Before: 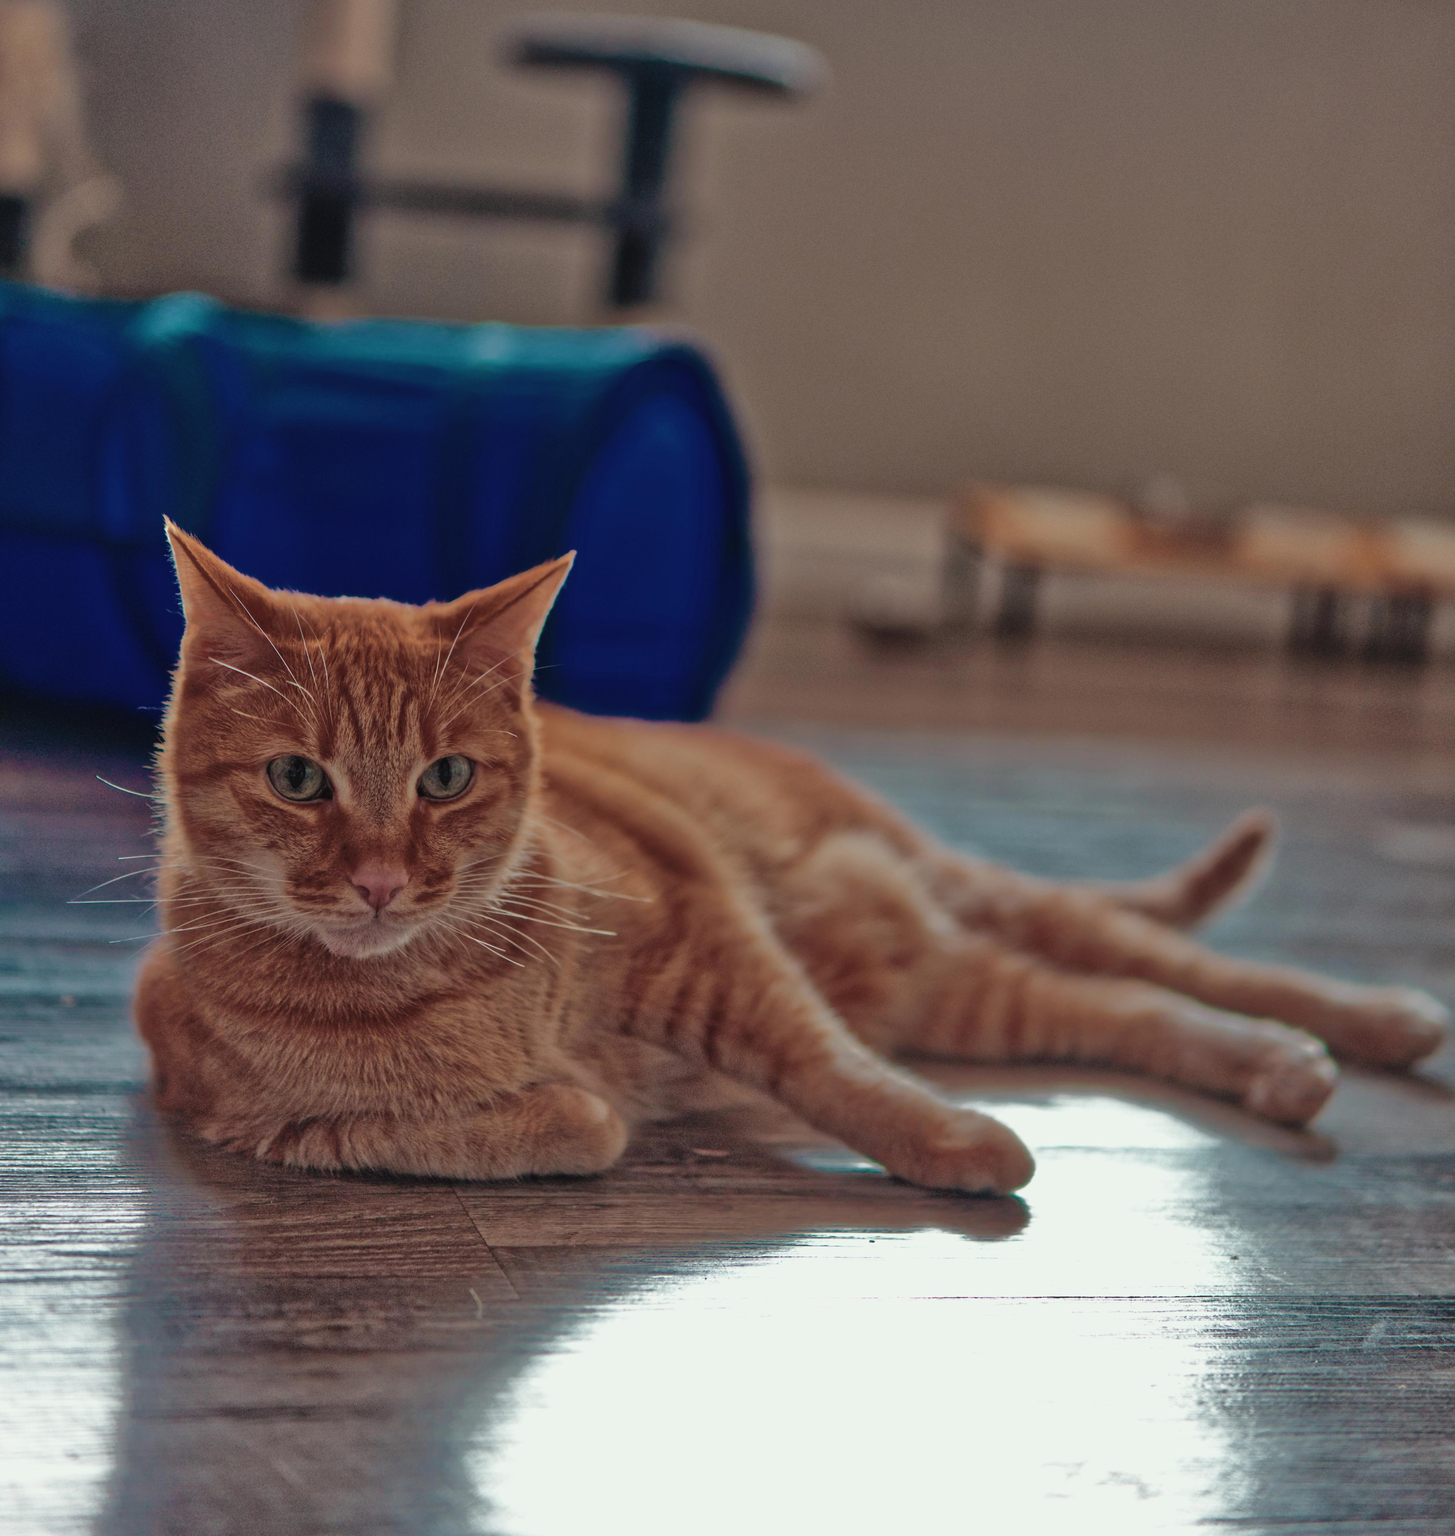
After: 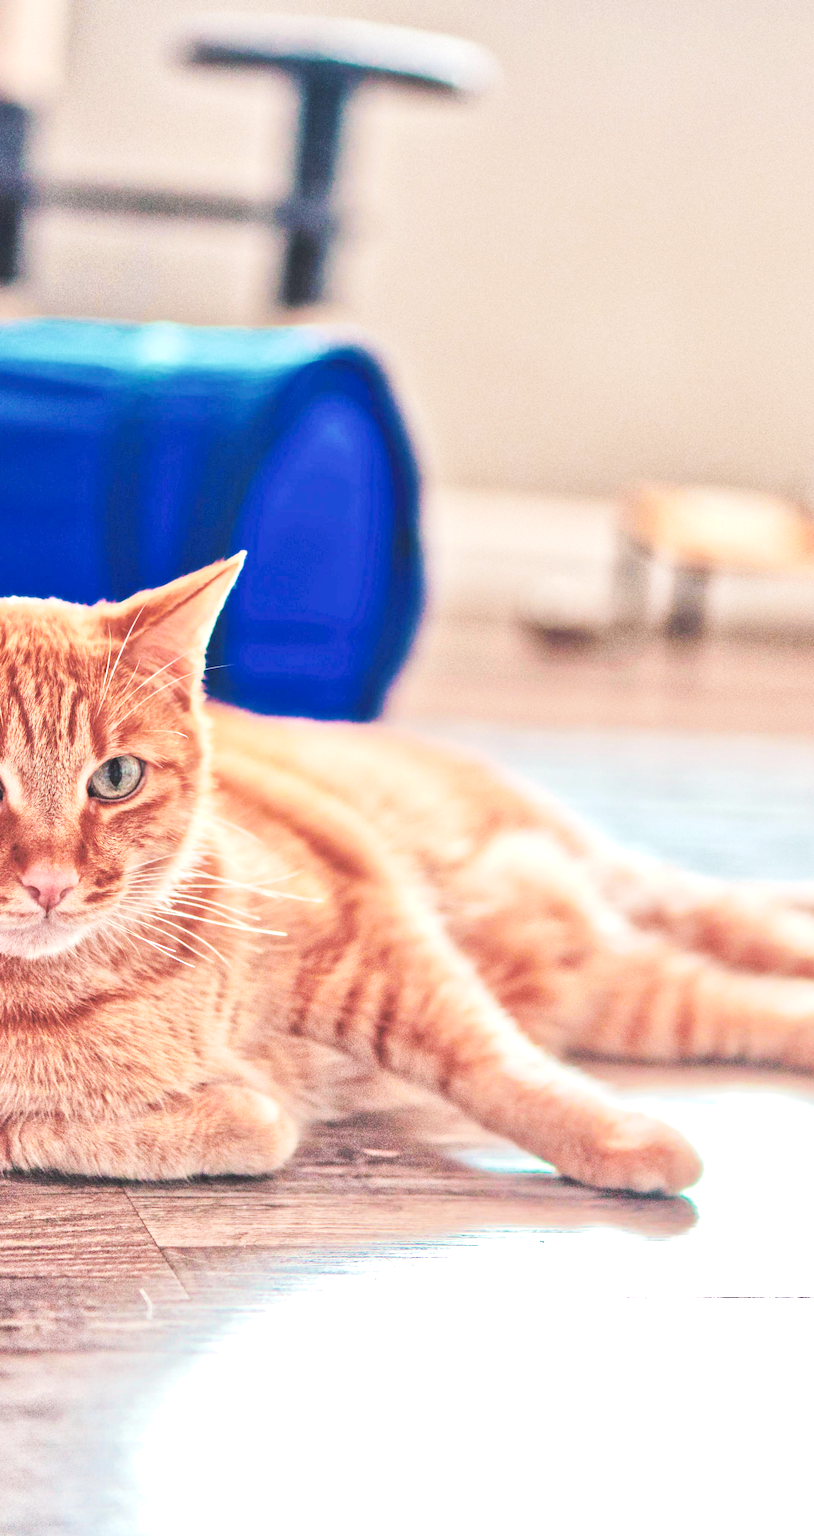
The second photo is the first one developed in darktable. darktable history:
exposure: exposure 2.05 EV, compensate exposure bias true, compensate highlight preservation false
crop and rotate: left 22.703%, right 21.304%
tone curve: curves: ch0 [(0, 0) (0.055, 0.057) (0.258, 0.307) (0.434, 0.543) (0.517, 0.657) (0.745, 0.874) (1, 1)]; ch1 [(0, 0) (0.346, 0.307) (0.418, 0.383) (0.46, 0.439) (0.482, 0.493) (0.502, 0.503) (0.517, 0.514) (0.55, 0.561) (0.588, 0.603) (0.646, 0.688) (1, 1)]; ch2 [(0, 0) (0.346, 0.34) (0.431, 0.45) (0.485, 0.499) (0.5, 0.503) (0.527, 0.525) (0.545, 0.562) (0.679, 0.706) (1, 1)], preserve colors none
